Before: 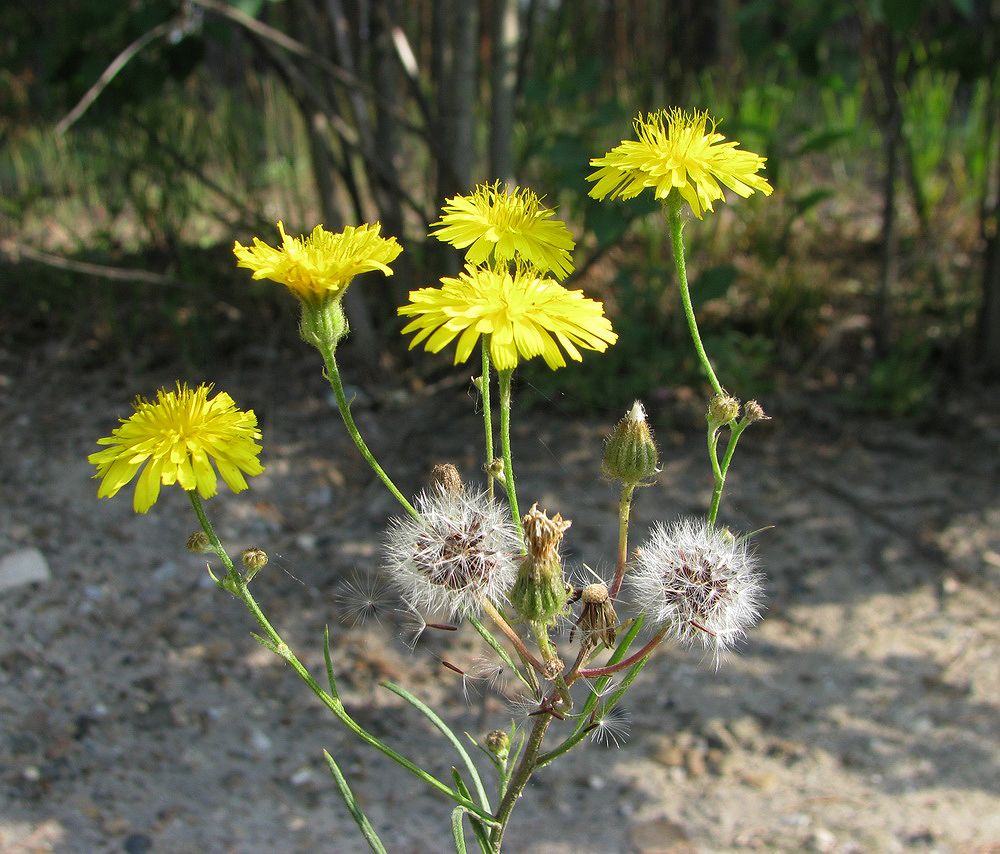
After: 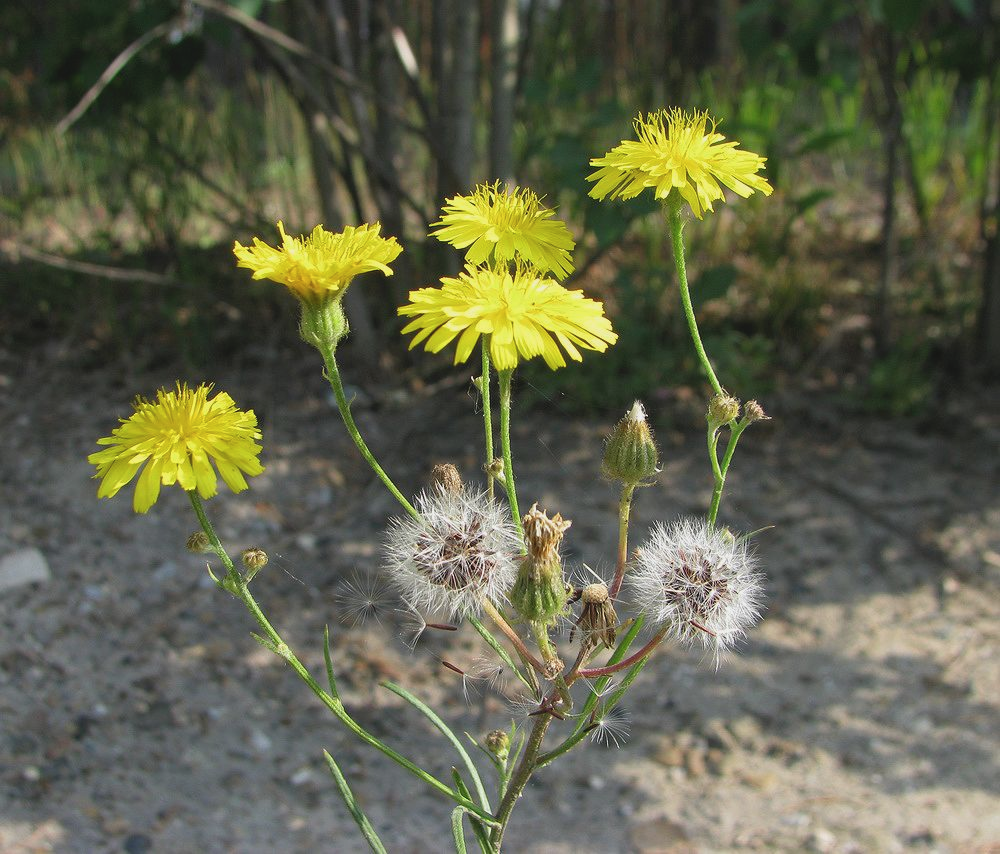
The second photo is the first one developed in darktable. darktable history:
contrast brightness saturation: contrast -0.102, saturation -0.082
